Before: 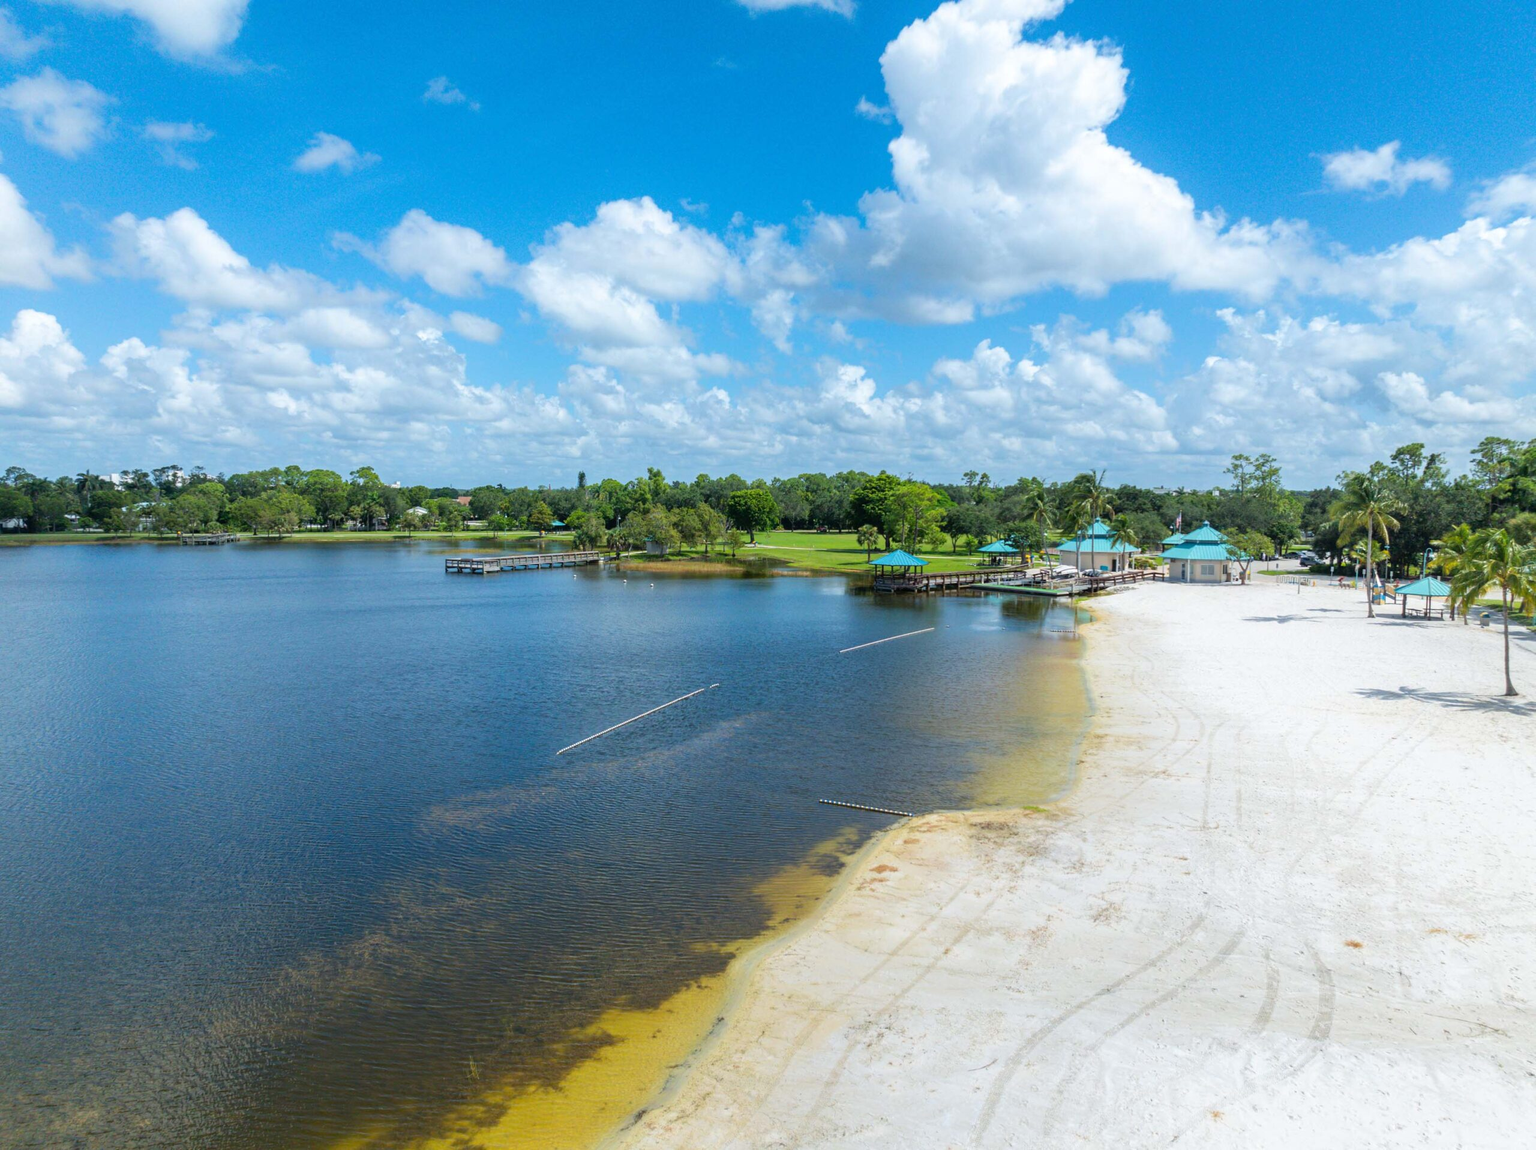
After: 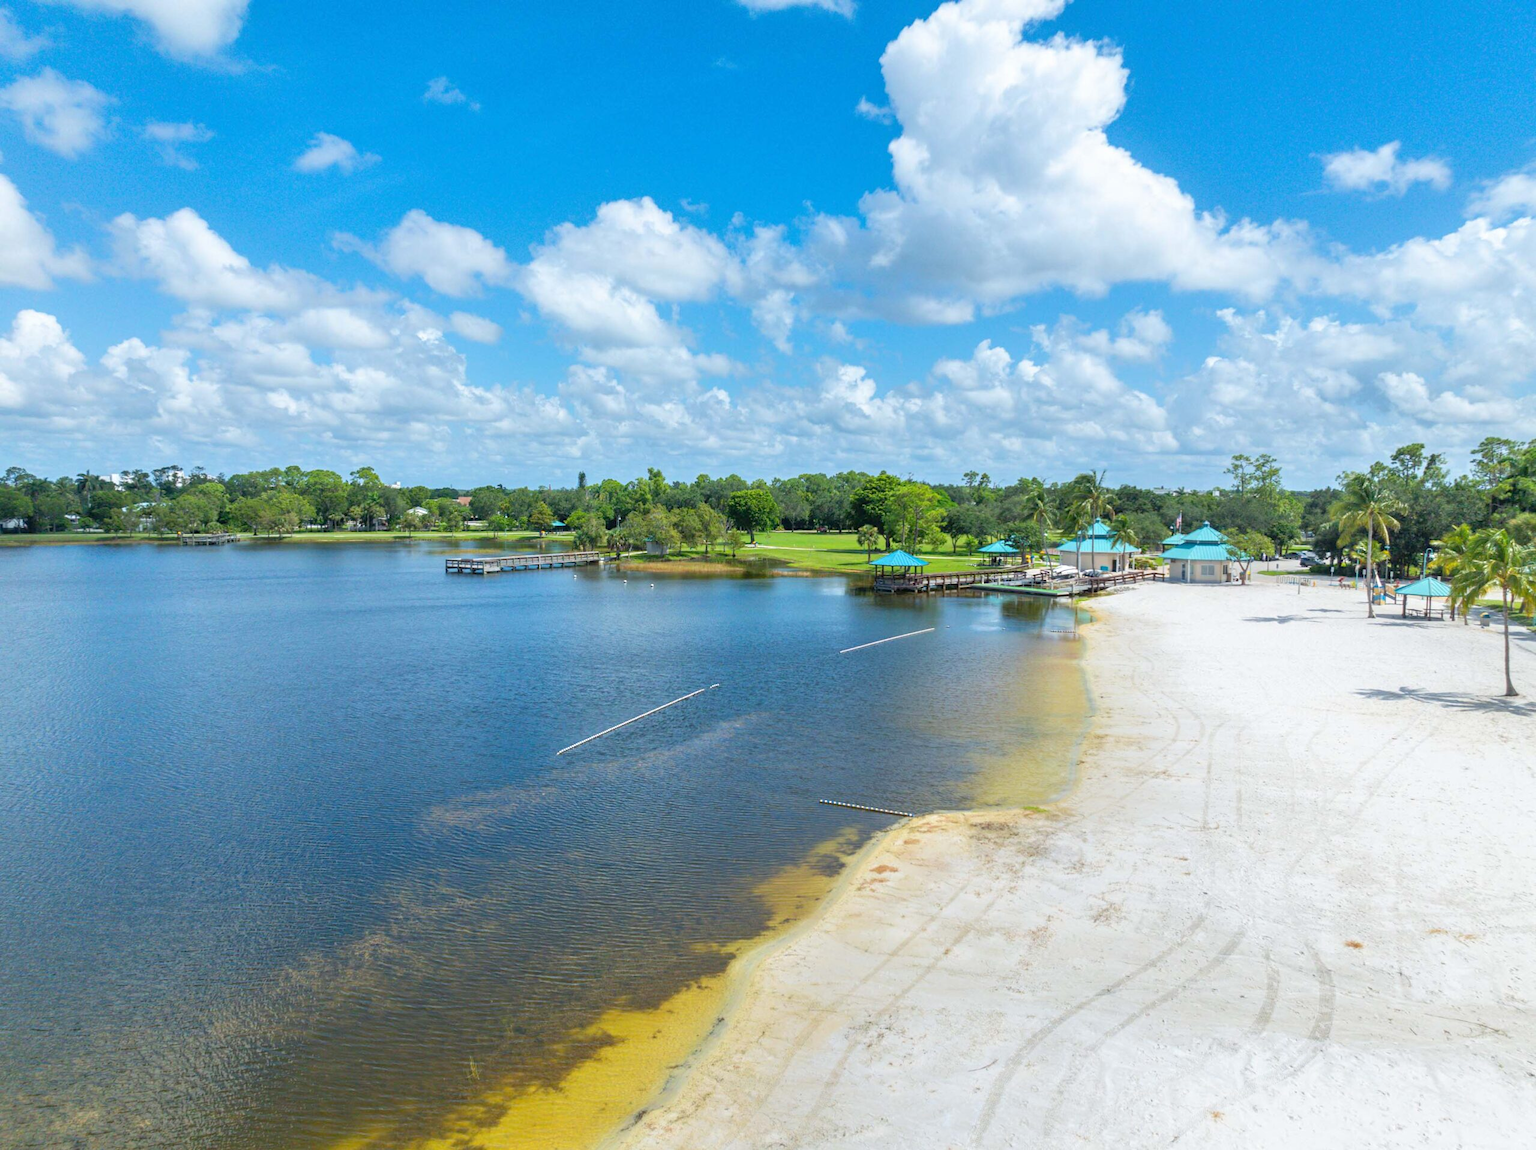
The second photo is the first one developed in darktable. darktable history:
tone equalizer: -8 EV 1.01 EV, -7 EV 1.02 EV, -6 EV 0.975 EV, -5 EV 1.01 EV, -4 EV 1.03 EV, -3 EV 0.739 EV, -2 EV 0.506 EV, -1 EV 0.262 EV, smoothing 1
